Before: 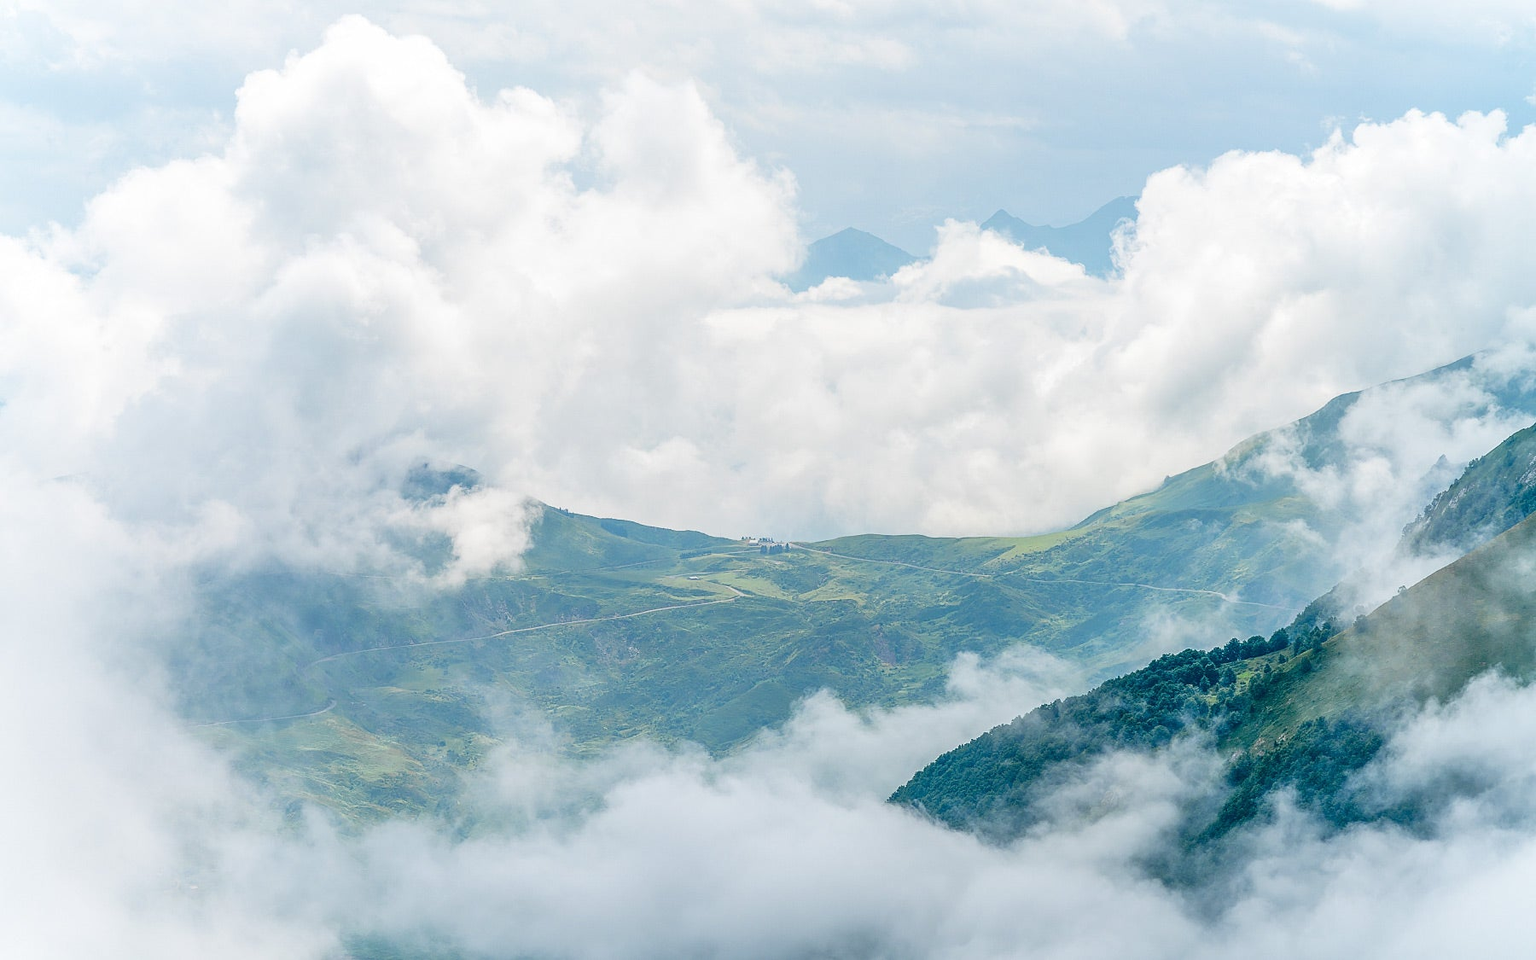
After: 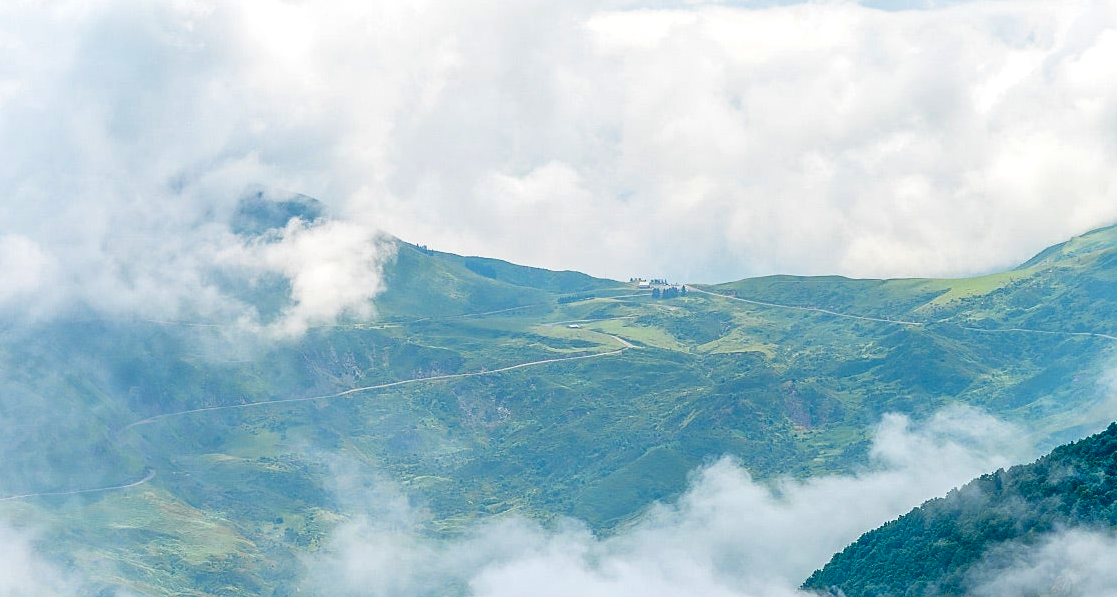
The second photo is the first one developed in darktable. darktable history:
color balance: contrast 6.48%, output saturation 113.3%
tone equalizer: on, module defaults
crop: left 13.312%, top 31.28%, right 24.627%, bottom 15.582%
